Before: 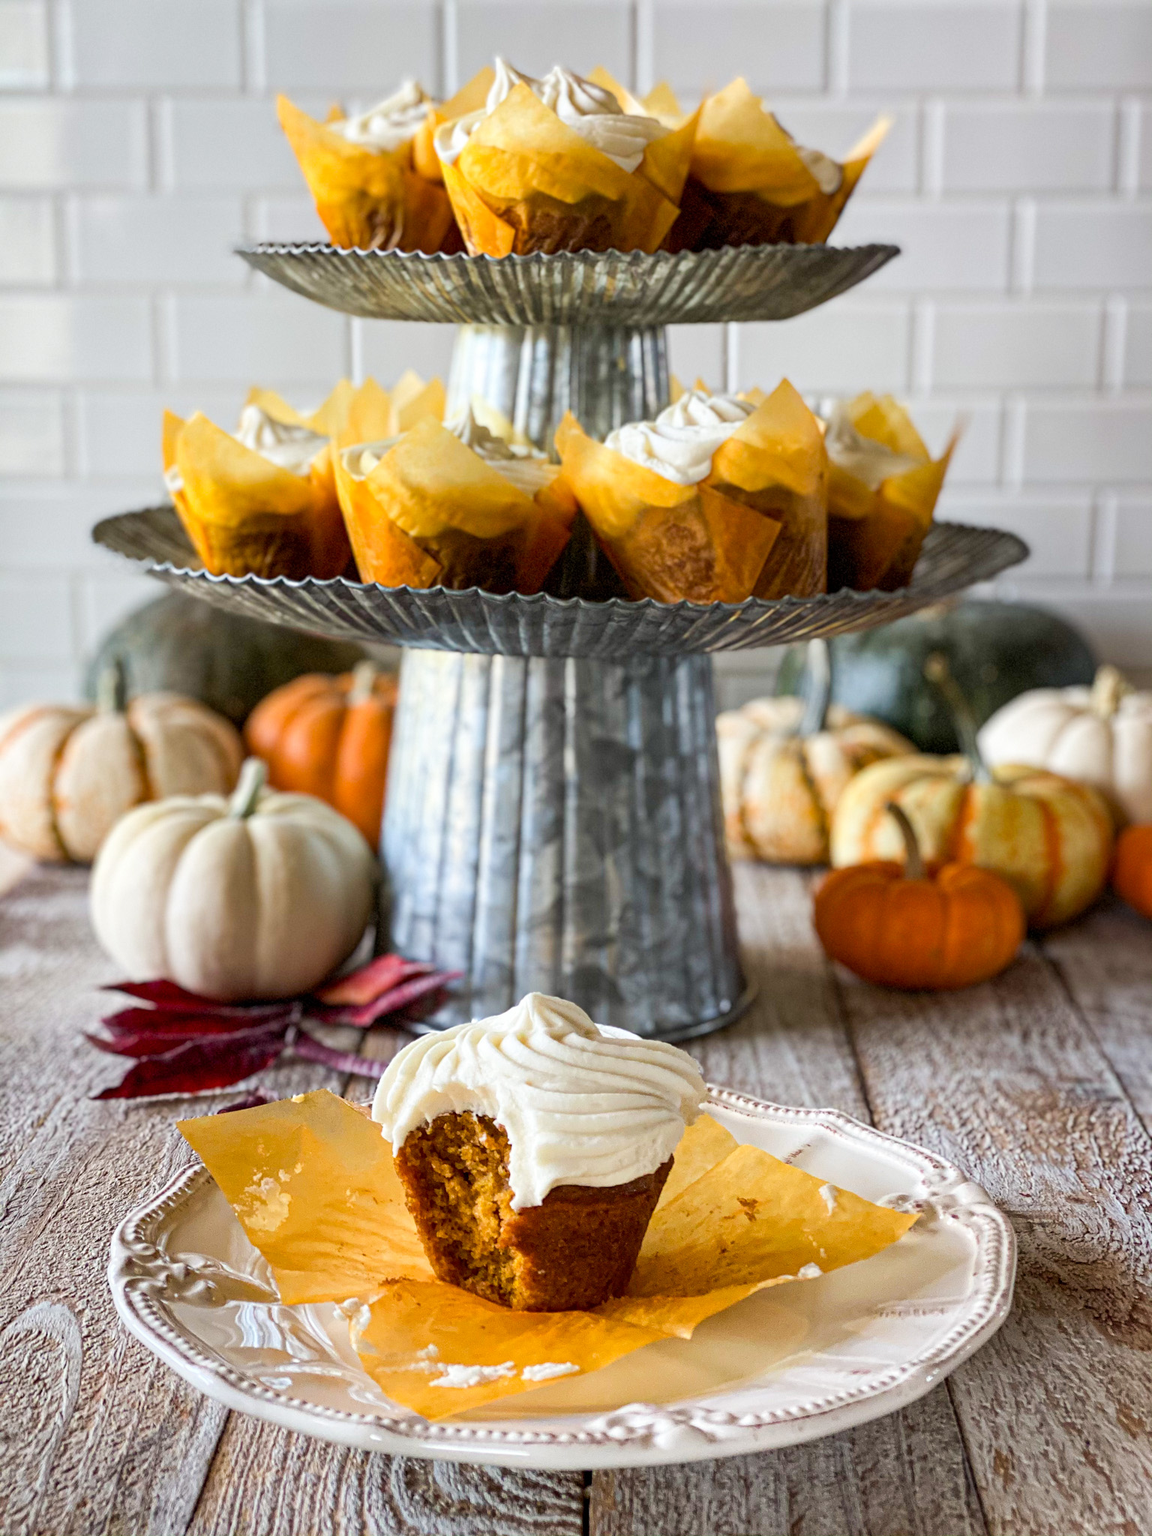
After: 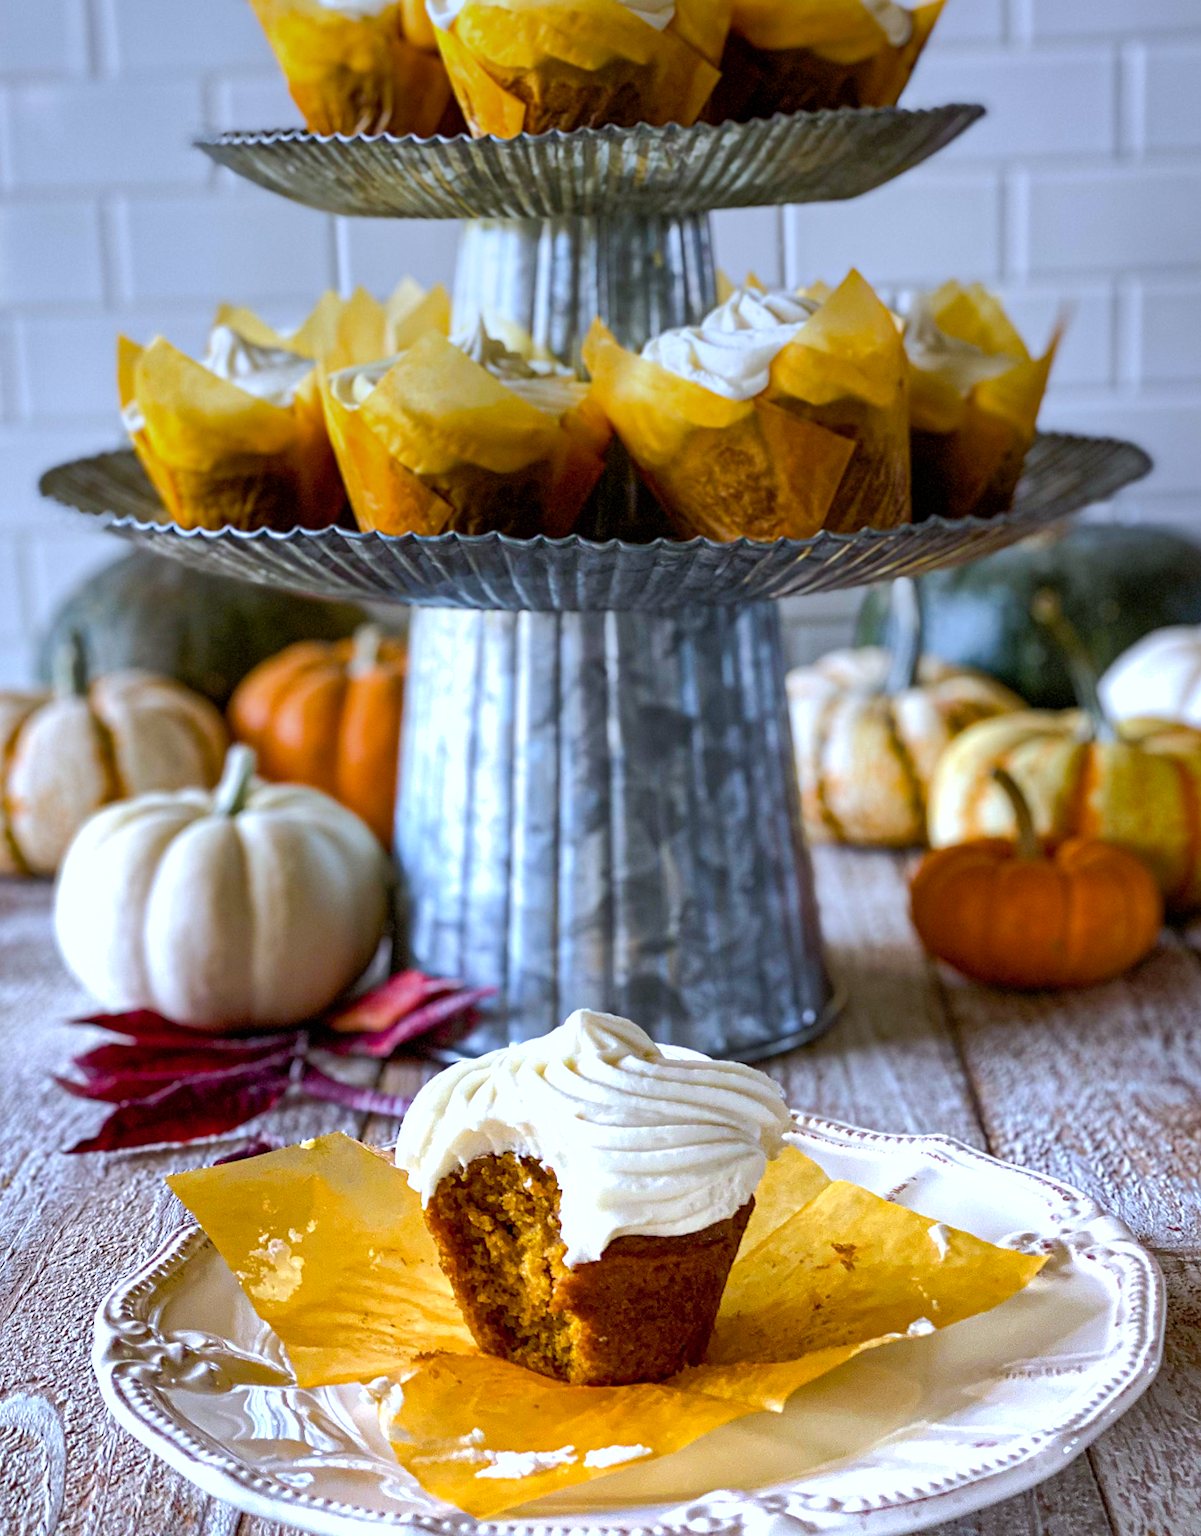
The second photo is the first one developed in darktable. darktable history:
white balance: red 0.948, green 1.02, blue 1.176
color balance rgb: shadows lift › luminance -20%, power › hue 72.24°, highlights gain › luminance 15%, global offset › hue 171.6°, perceptual saturation grading › global saturation 14.09%, perceptual saturation grading › highlights -25%, perceptual saturation grading › shadows 25%, global vibrance 25%, contrast 10%
crop: left 3.305%, top 6.436%, right 6.389%, bottom 3.258%
shadows and highlights: on, module defaults
graduated density: on, module defaults
rotate and perspective: rotation -2.12°, lens shift (vertical) 0.009, lens shift (horizontal) -0.008, automatic cropping original format, crop left 0.036, crop right 0.964, crop top 0.05, crop bottom 0.959
